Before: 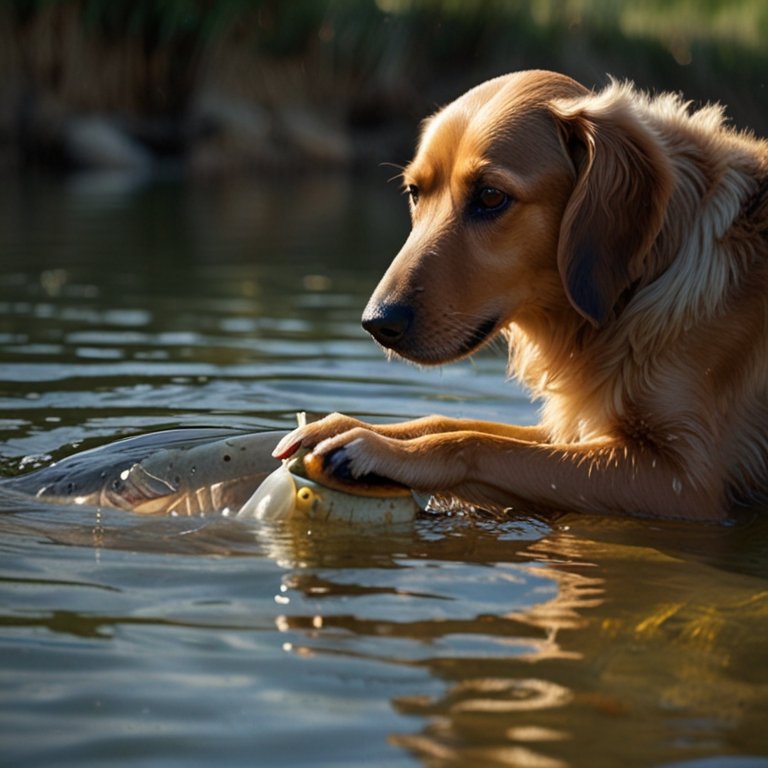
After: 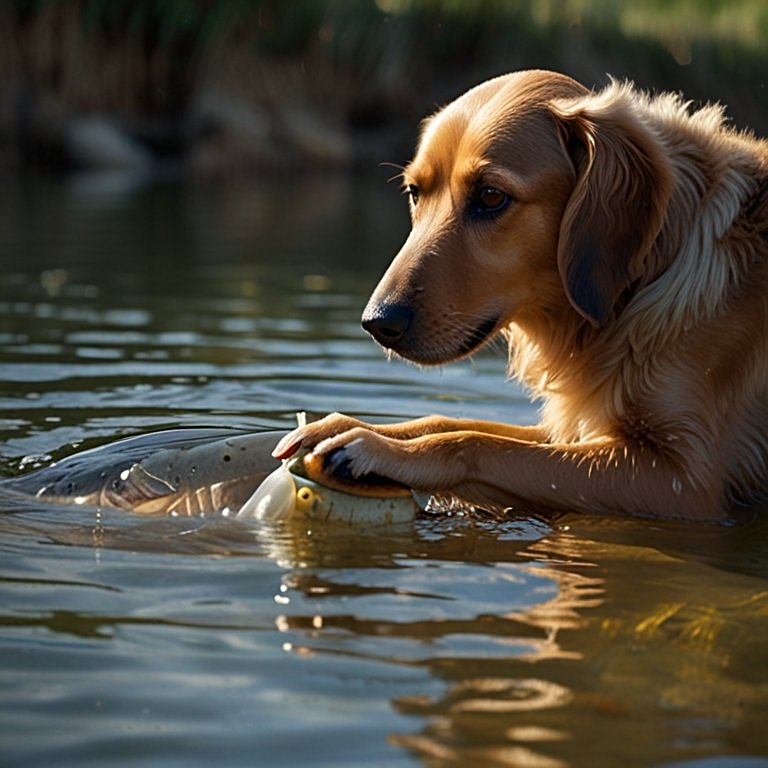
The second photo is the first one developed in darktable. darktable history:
exposure: compensate highlight preservation false
local contrast: mode bilateral grid, contrast 15, coarseness 36, detail 105%, midtone range 0.2
sharpen: on, module defaults
